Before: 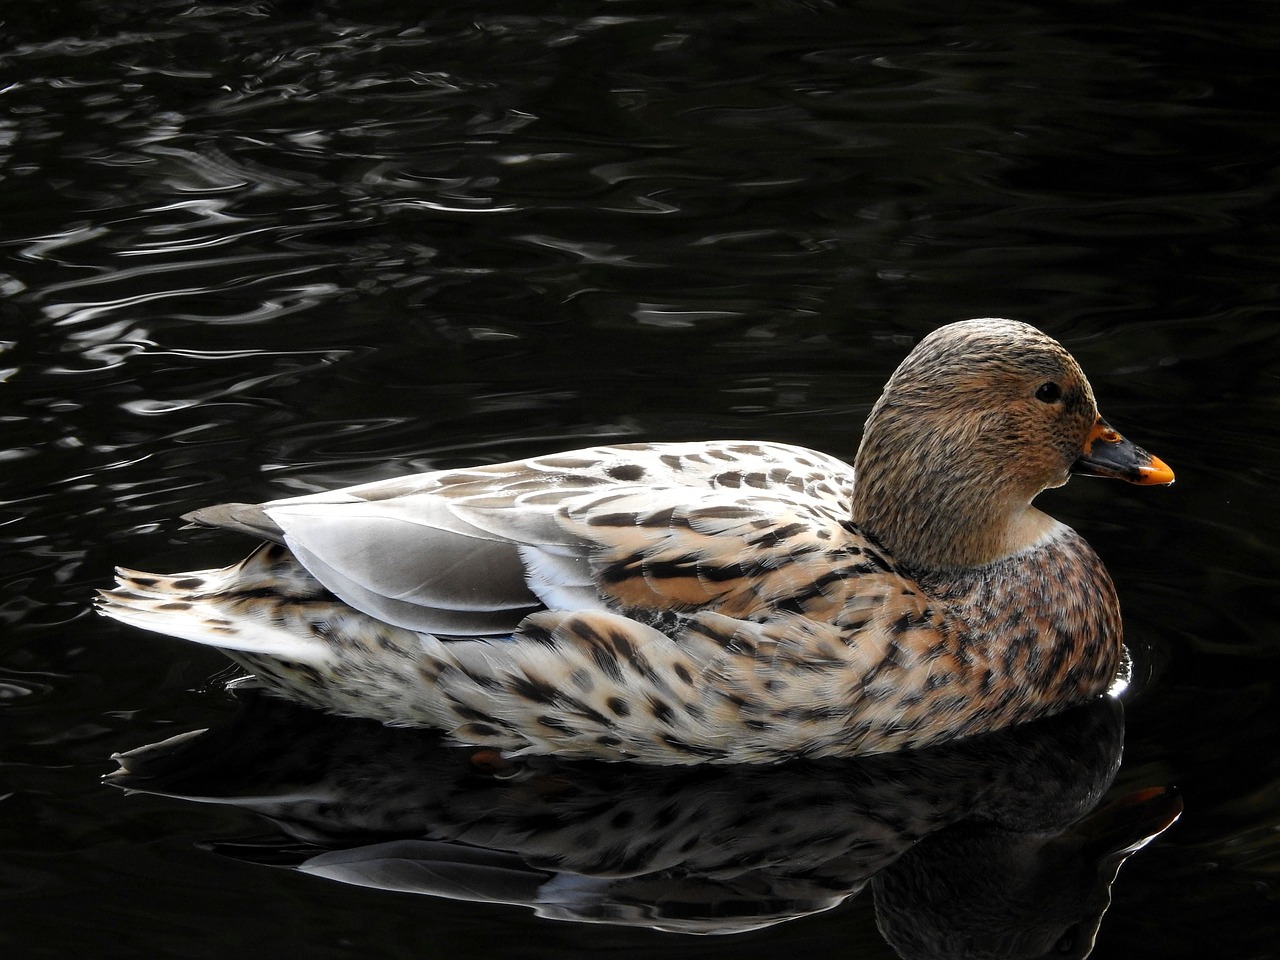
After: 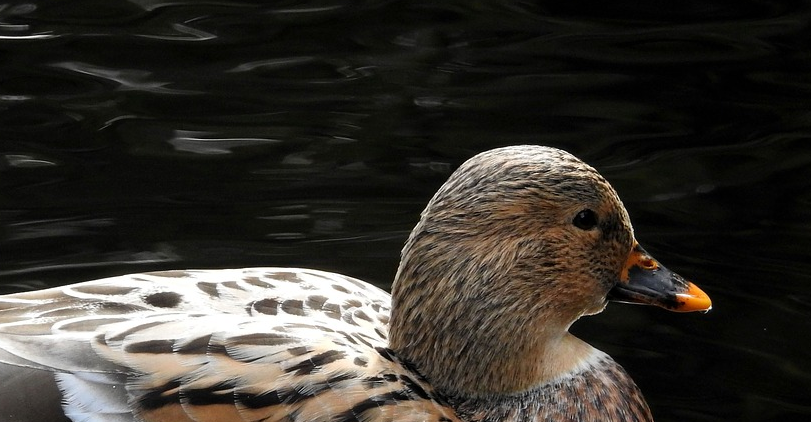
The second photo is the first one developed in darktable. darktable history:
crop: left 36.237%, top 18.05%, right 0.343%, bottom 37.94%
